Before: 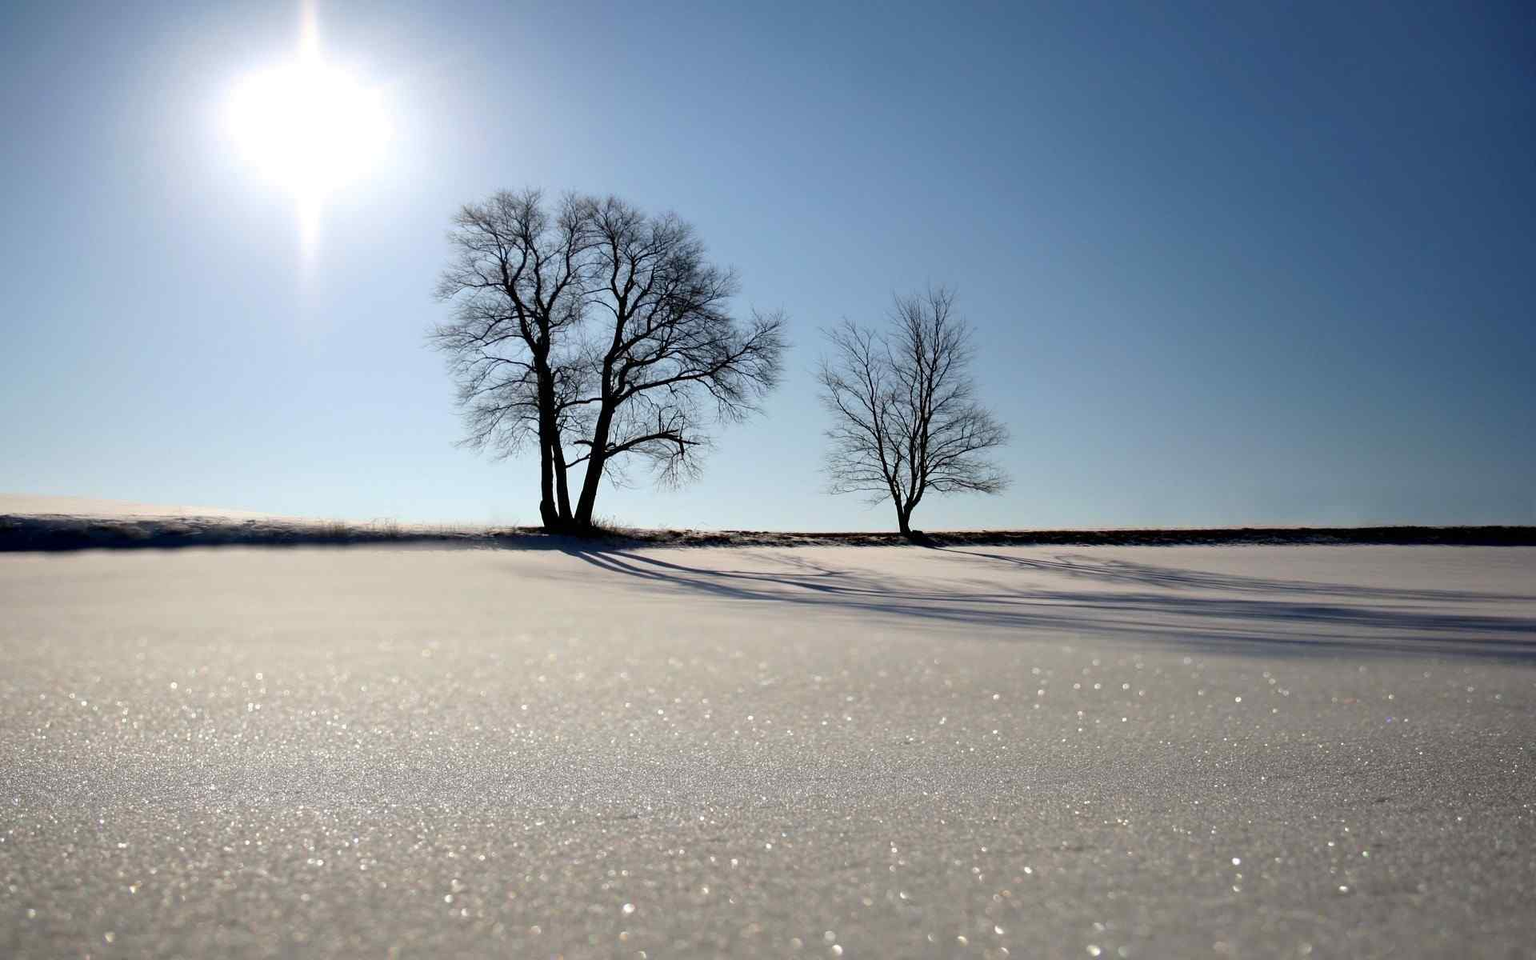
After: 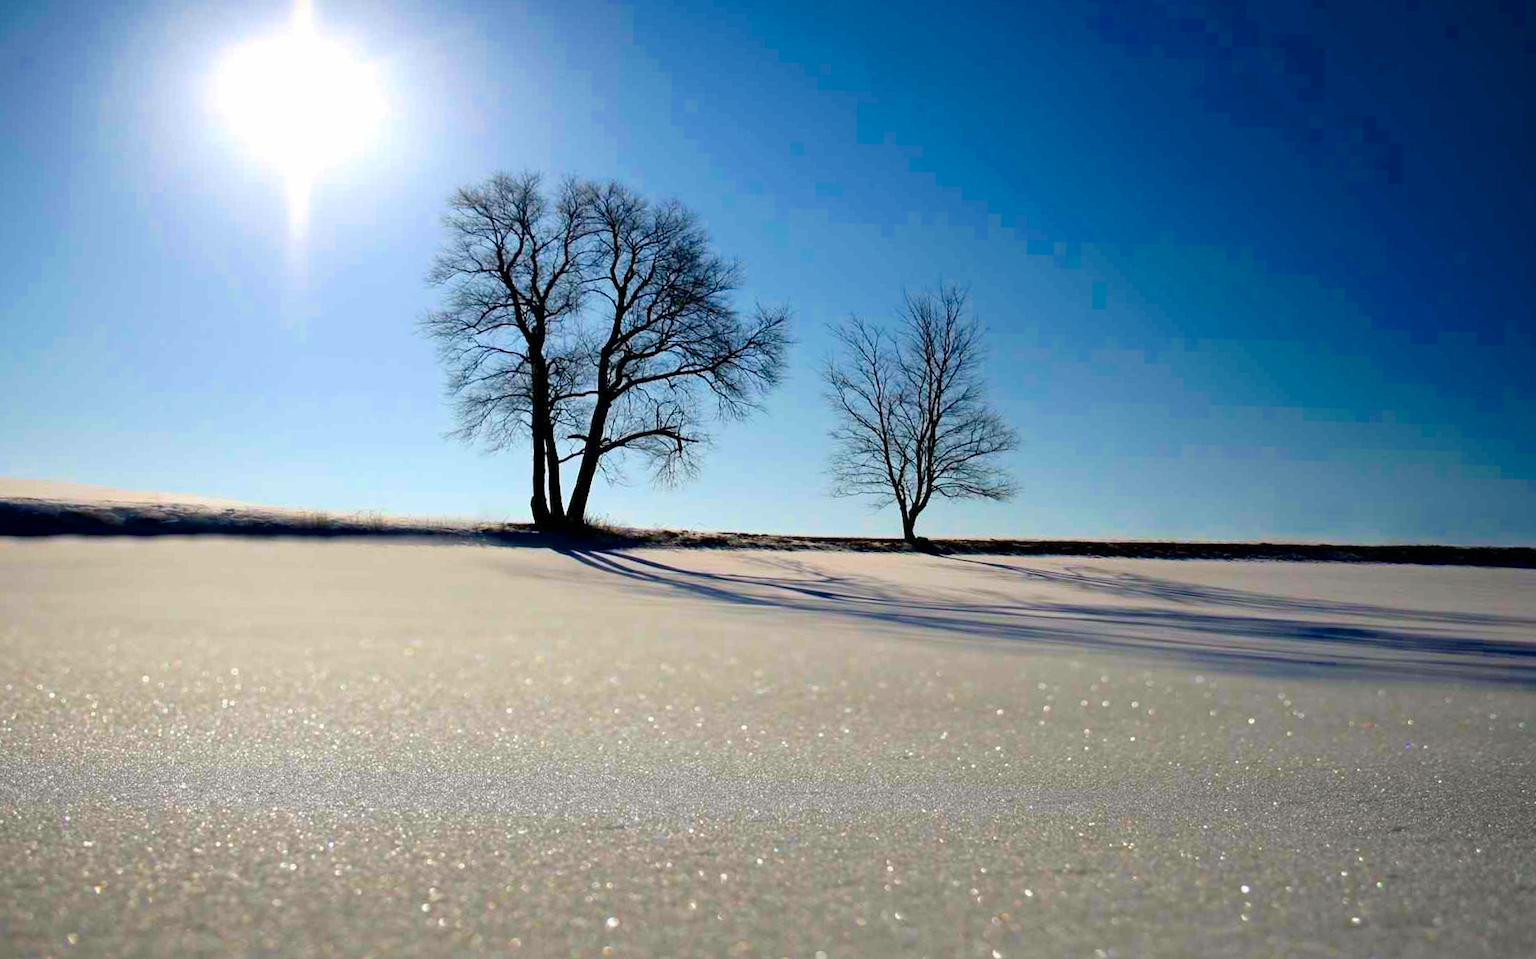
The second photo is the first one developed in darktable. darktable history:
crop and rotate: angle -1.43°
color balance rgb: power › chroma 0.519%, power › hue 215.34°, linear chroma grading › global chroma 25.076%, perceptual saturation grading › global saturation 31.115%, global vibrance 16.215%, saturation formula JzAzBz (2021)
